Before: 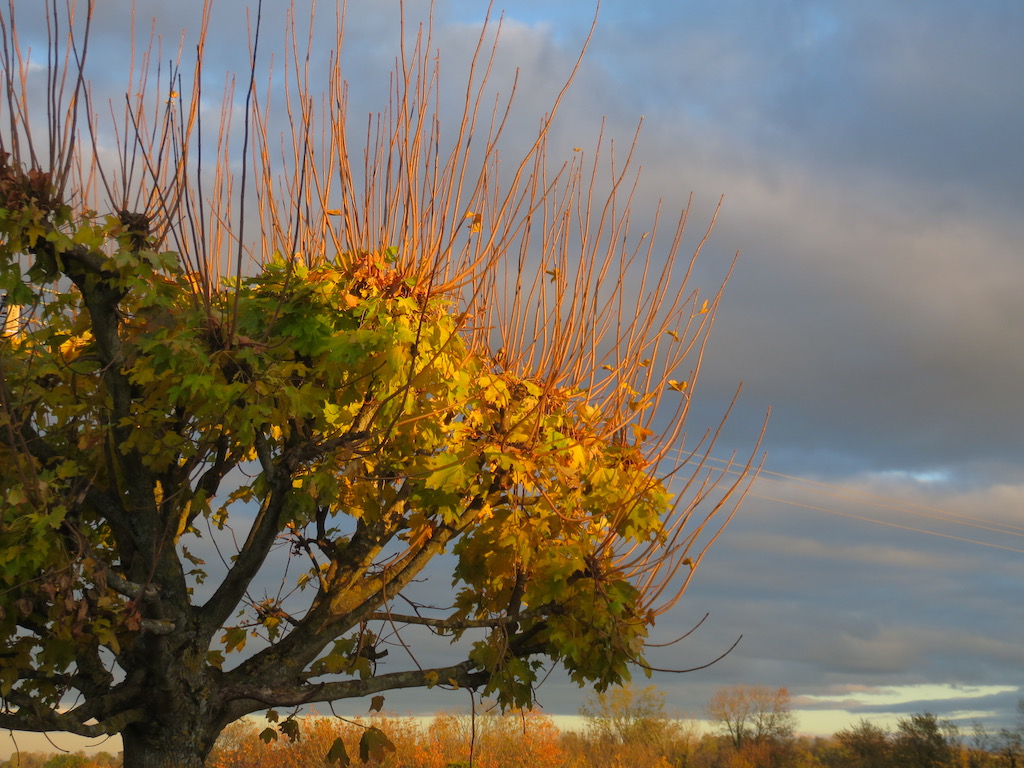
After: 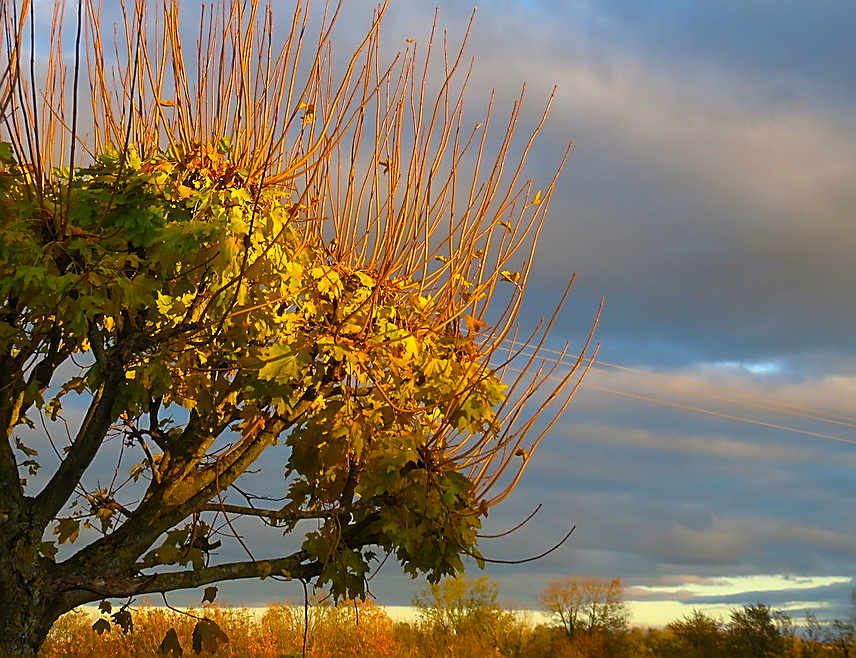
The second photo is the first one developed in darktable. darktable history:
color balance rgb: linear chroma grading › global chroma 16.62%, perceptual saturation grading › highlights -8.63%, perceptual saturation grading › mid-tones 18.66%, perceptual saturation grading › shadows 28.49%, perceptual brilliance grading › highlights 14.22%, perceptual brilliance grading › shadows -18.96%, global vibrance 27.71%
crop: left 16.315%, top 14.246%
sharpen: radius 1.4, amount 1.25, threshold 0.7
